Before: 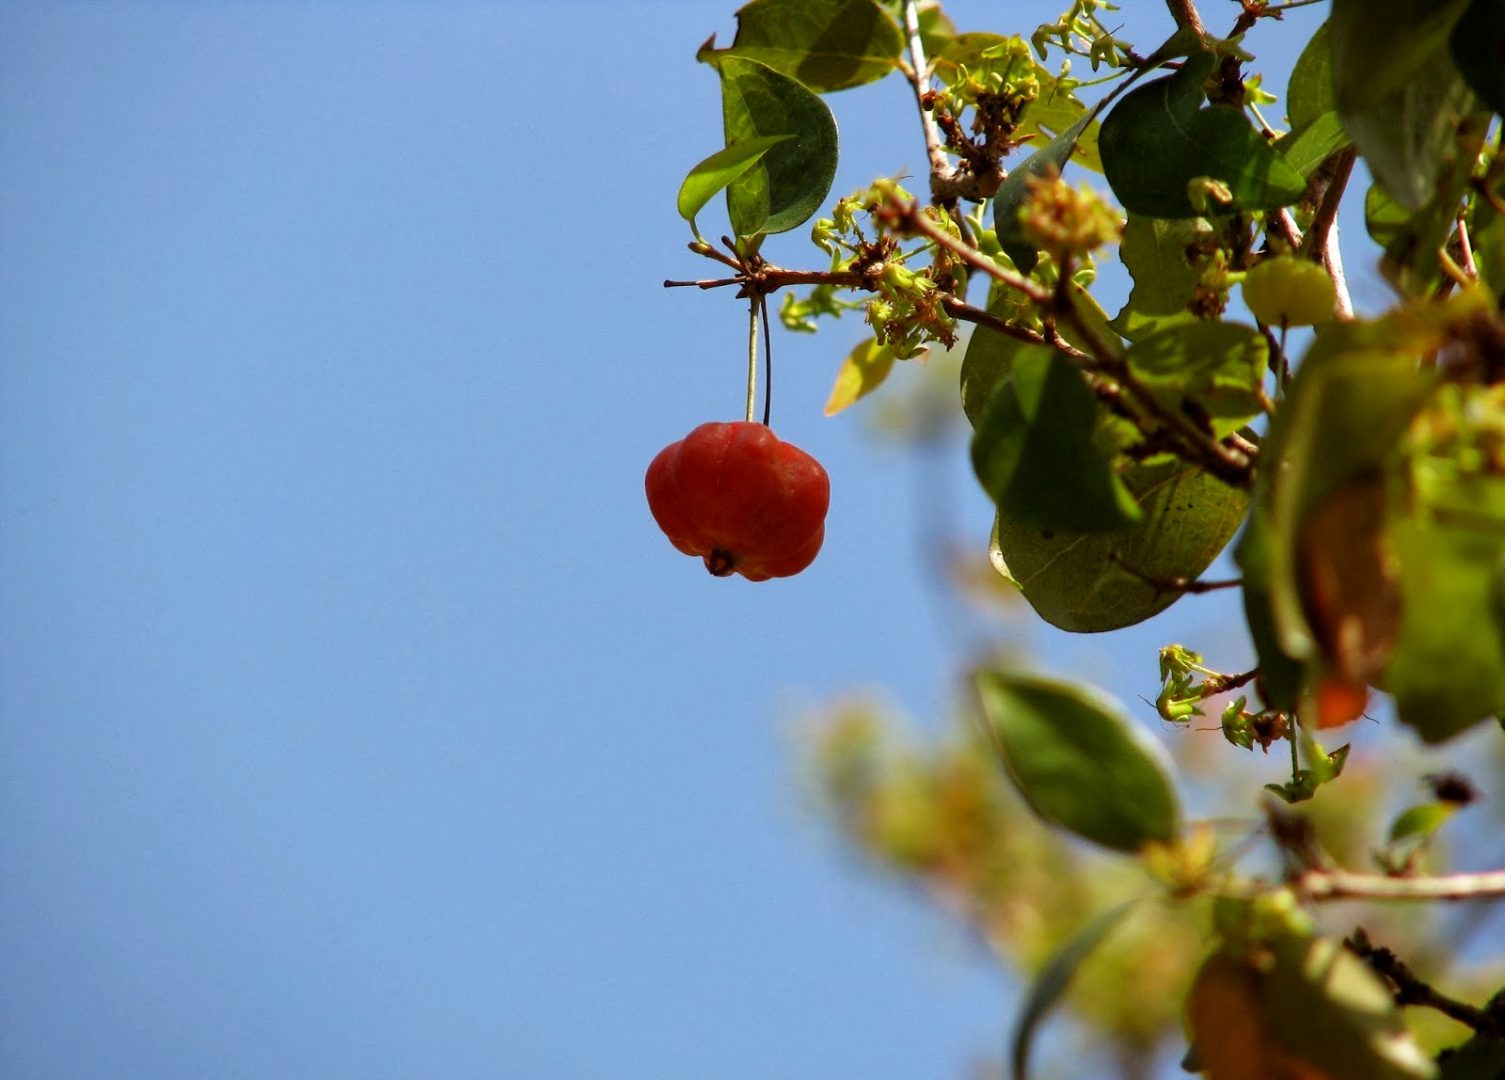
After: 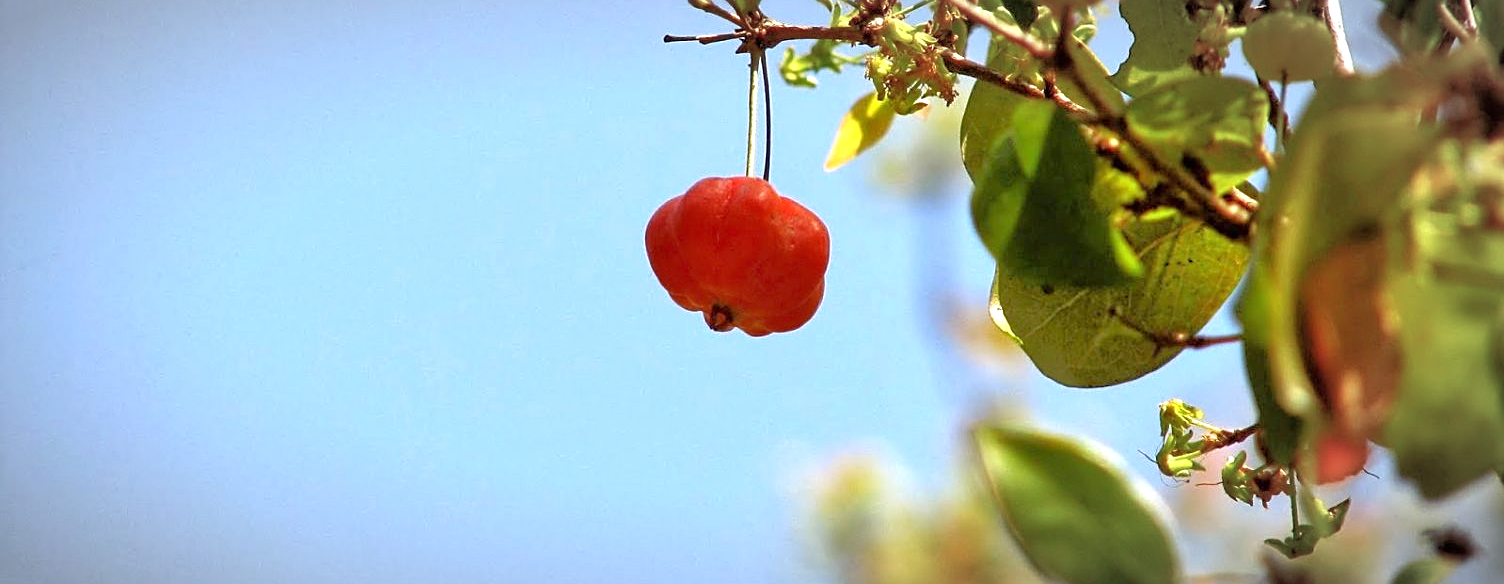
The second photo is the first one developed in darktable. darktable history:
tone equalizer: -7 EV 0.152 EV, -6 EV 0.56 EV, -5 EV 1.11 EV, -4 EV 1.36 EV, -3 EV 1.18 EV, -2 EV 0.6 EV, -1 EV 0.151 EV
crop and rotate: top 22.728%, bottom 23.122%
vignetting: fall-off start 67.47%, fall-off radius 67.27%, automatic ratio true
sharpen: on, module defaults
exposure: black level correction 0, exposure 0.954 EV, compensate highlight preservation false
